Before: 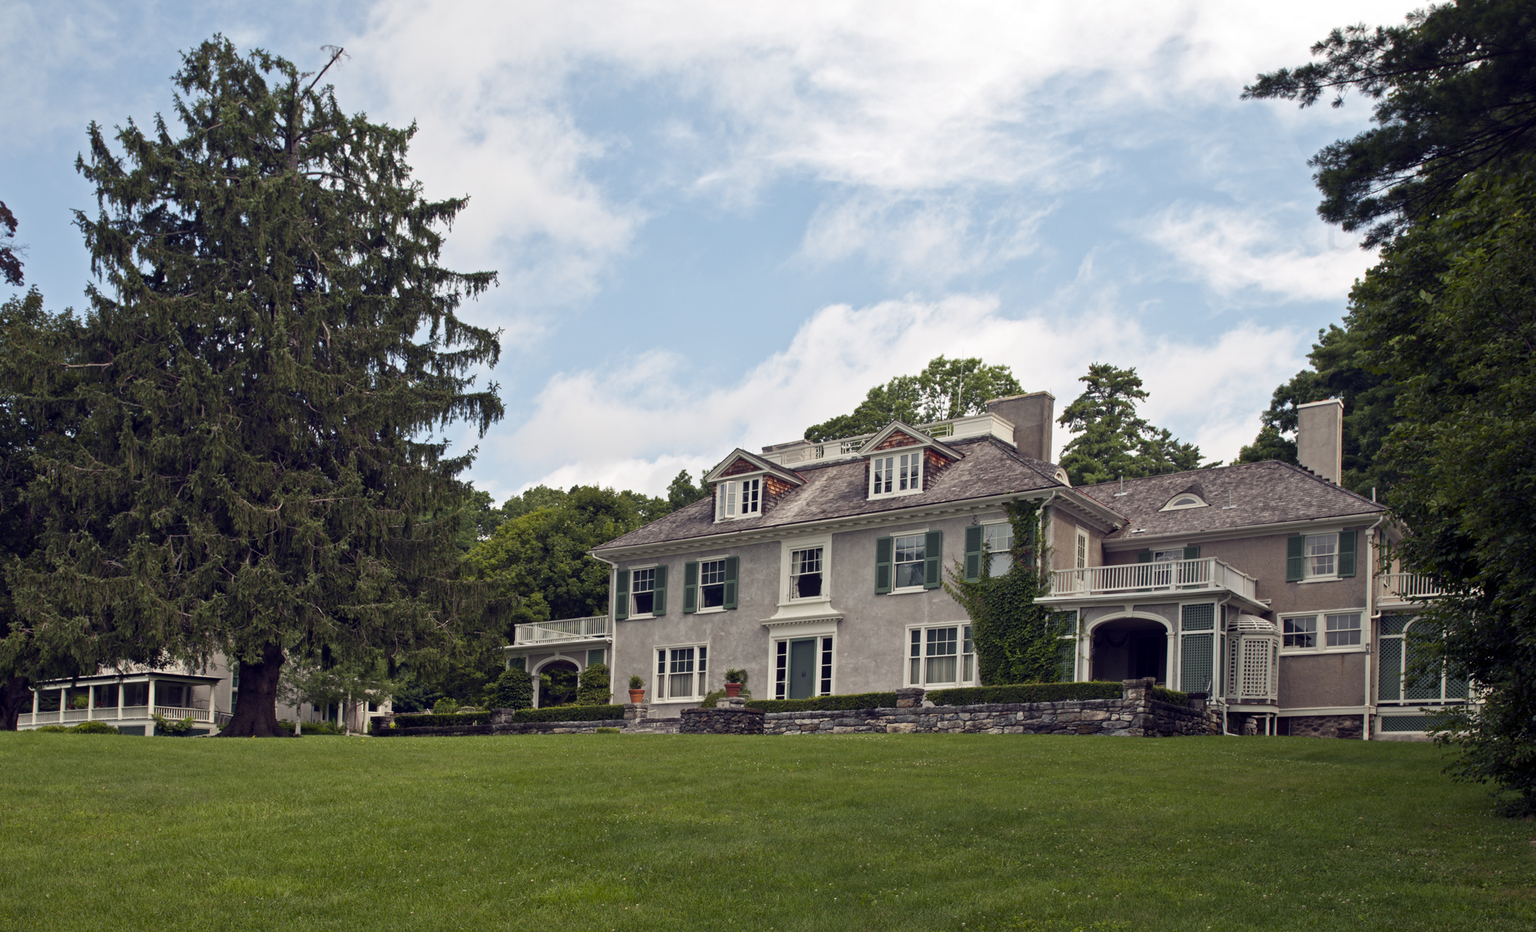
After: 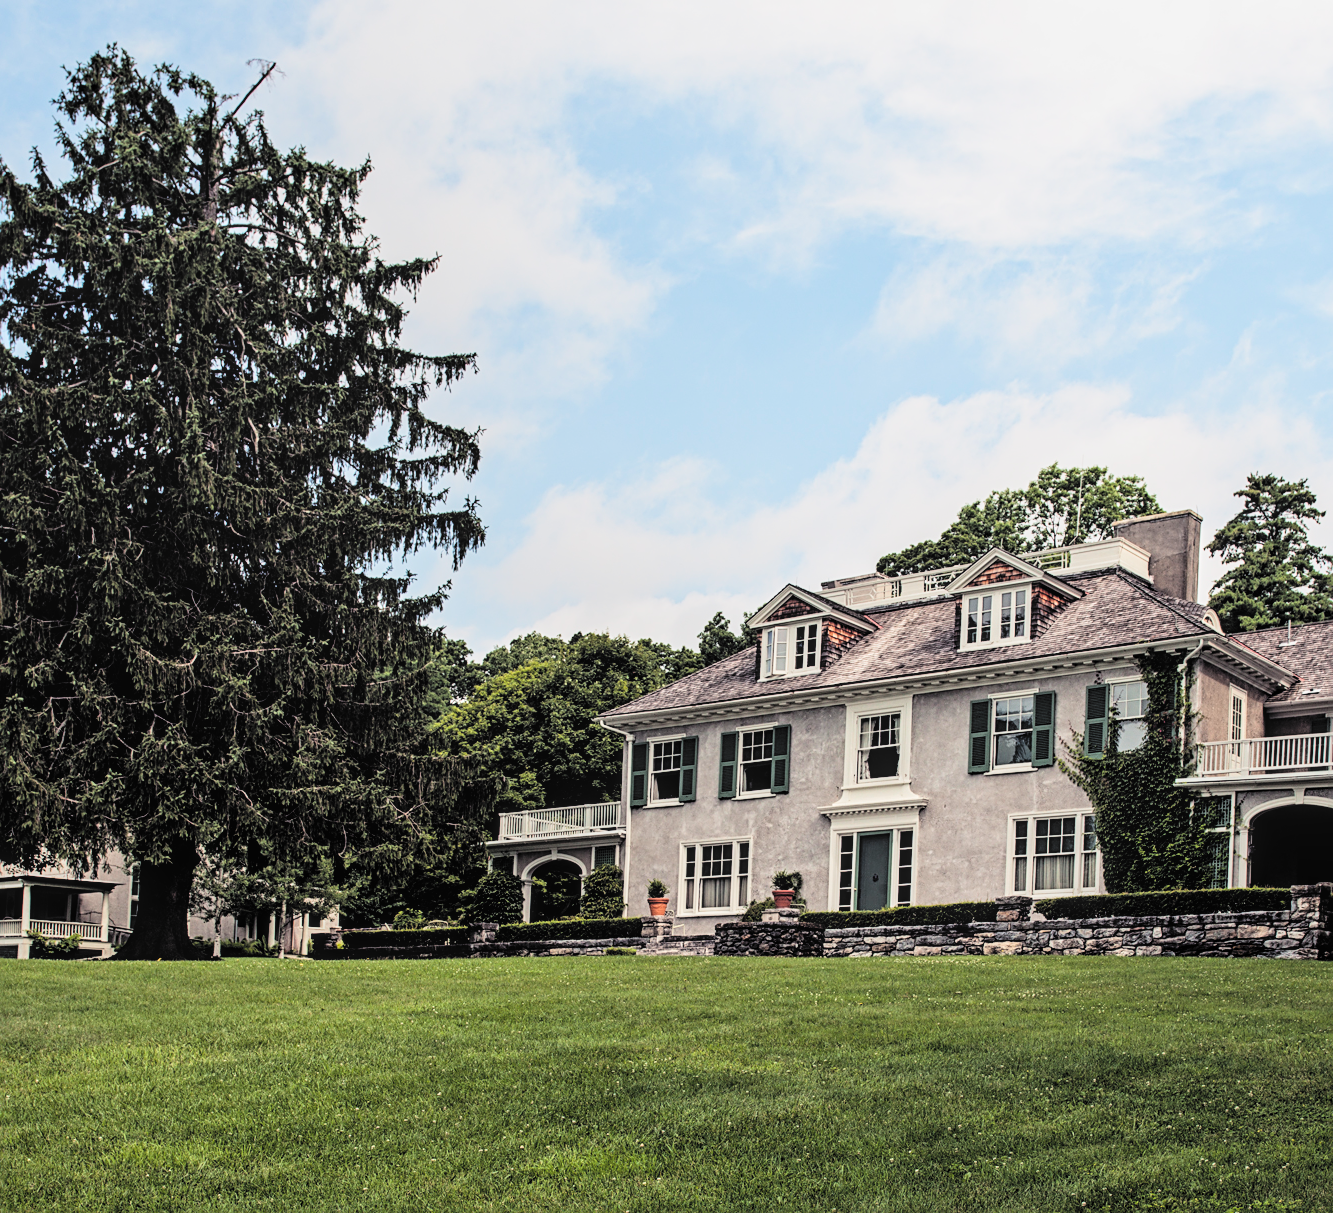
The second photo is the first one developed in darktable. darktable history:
contrast brightness saturation: contrast 0.101, brightness 0.313, saturation 0.144
crop and rotate: left 8.567%, right 24.775%
local contrast: on, module defaults
sharpen: on, module defaults
filmic rgb: black relative exposure -5 EV, white relative exposure 3.97 EV, hardness 2.88, contrast 1.509, color science v4 (2020)
